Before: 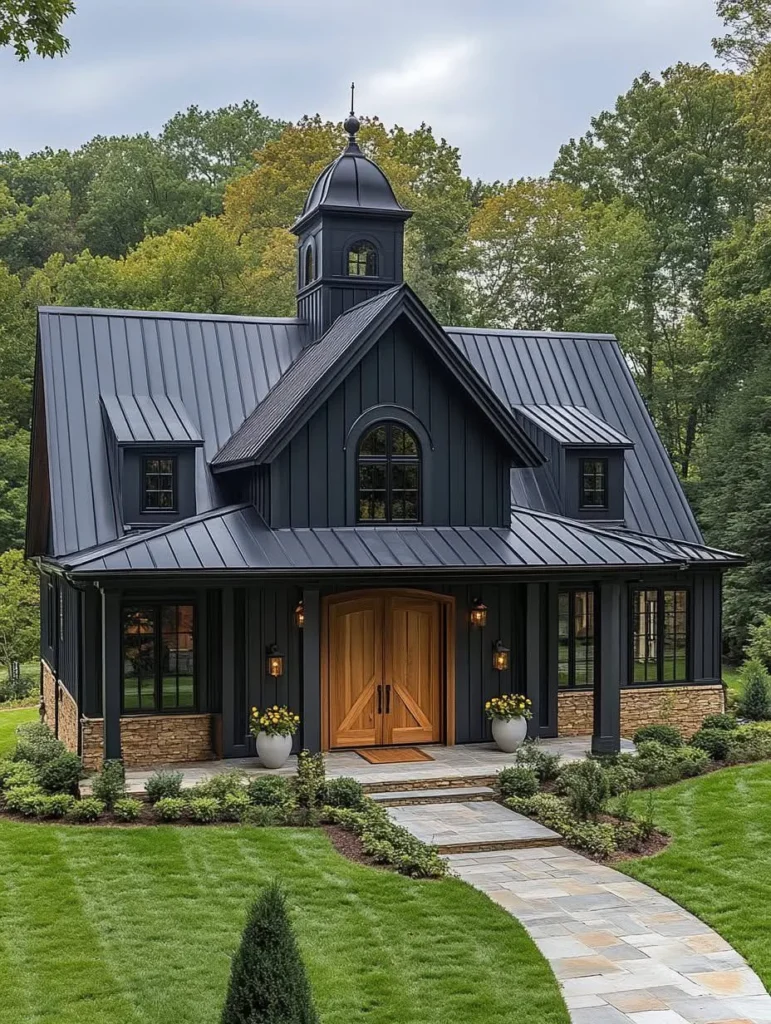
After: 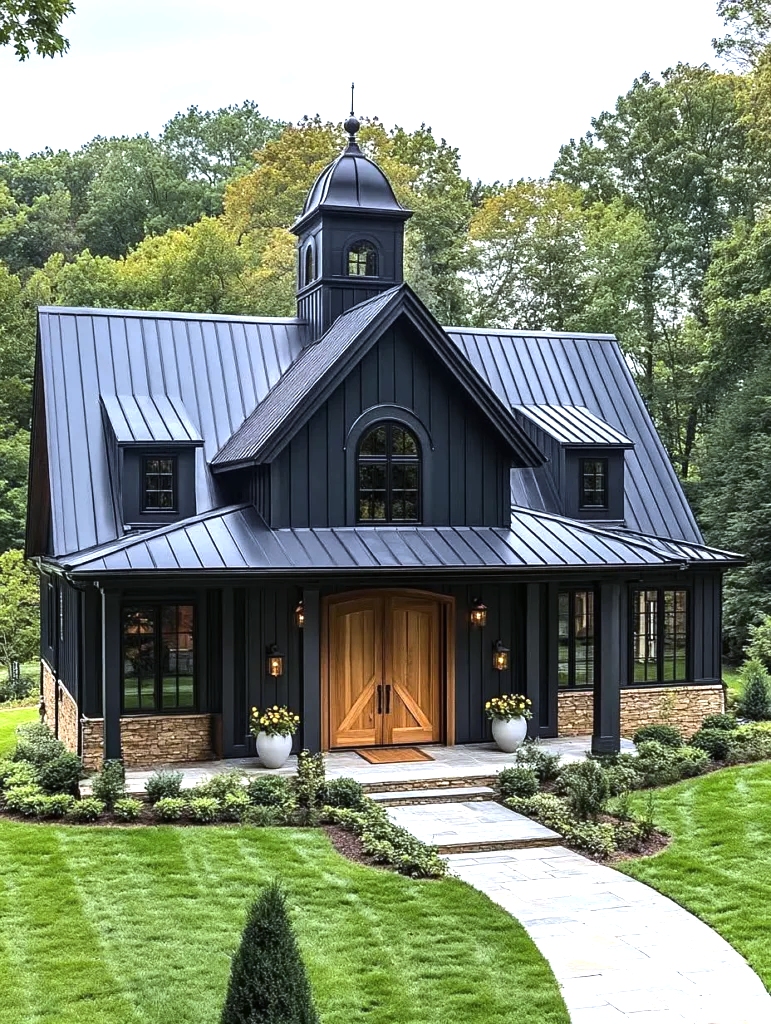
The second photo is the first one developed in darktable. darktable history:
tone equalizer: -8 EV -0.75 EV, -7 EV -0.7 EV, -6 EV -0.6 EV, -5 EV -0.4 EV, -3 EV 0.4 EV, -2 EV 0.6 EV, -1 EV 0.7 EV, +0 EV 0.75 EV, edges refinement/feathering 500, mask exposure compensation -1.57 EV, preserve details no
exposure: black level correction 0, exposure 0.5 EV, compensate exposure bias true, compensate highlight preservation false
white balance: red 0.954, blue 1.079
